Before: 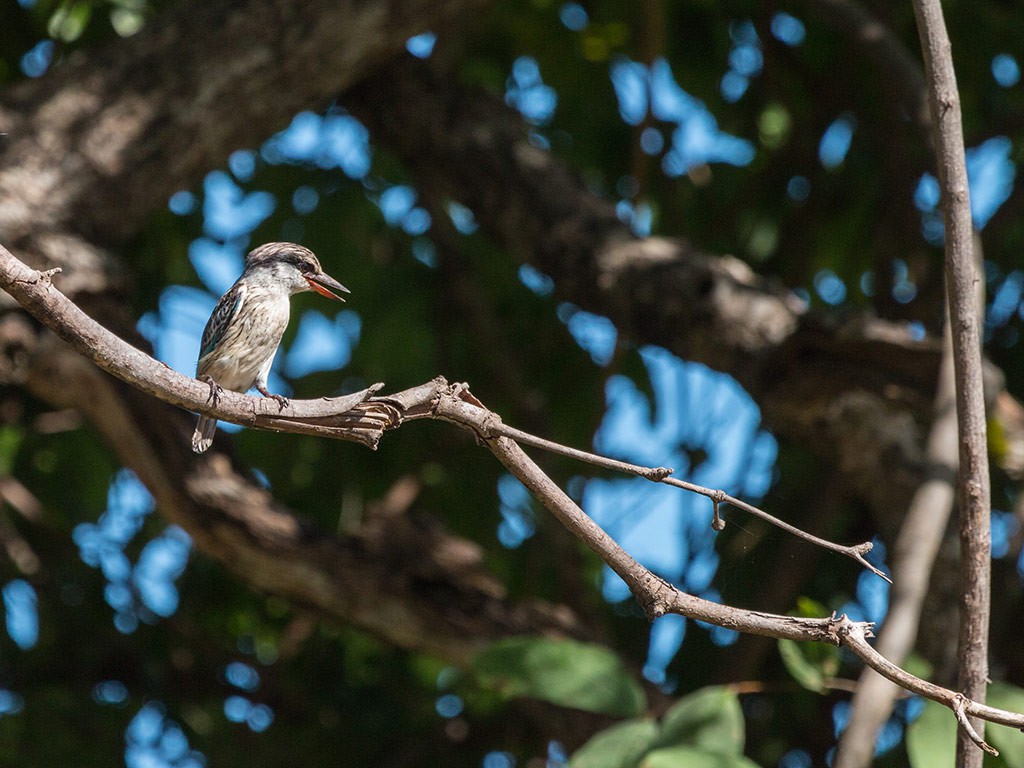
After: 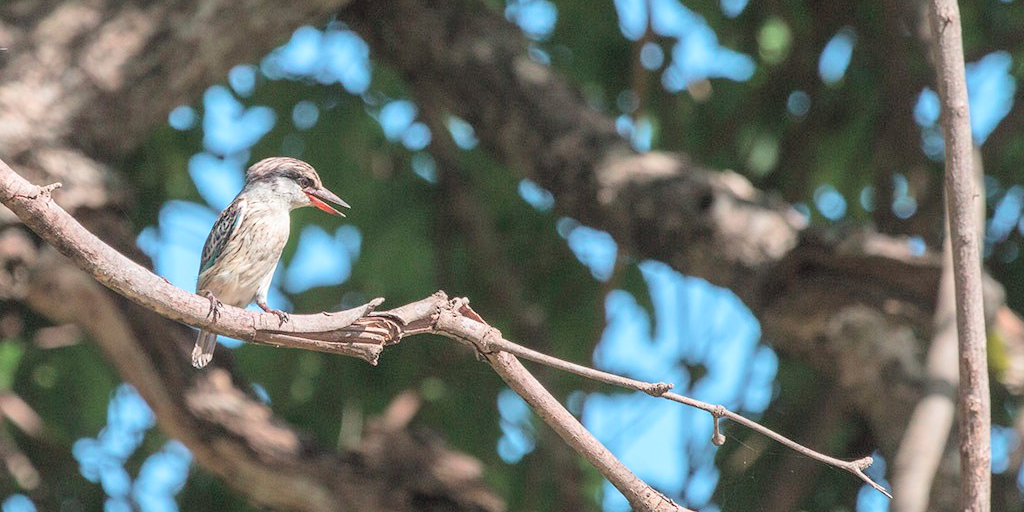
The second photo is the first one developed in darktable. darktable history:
global tonemap: drago (0.7, 100)
exposure: black level correction 0, exposure 1.1 EV, compensate exposure bias true, compensate highlight preservation false
crop: top 11.166%, bottom 22.168%
color contrast: blue-yellow contrast 0.7
